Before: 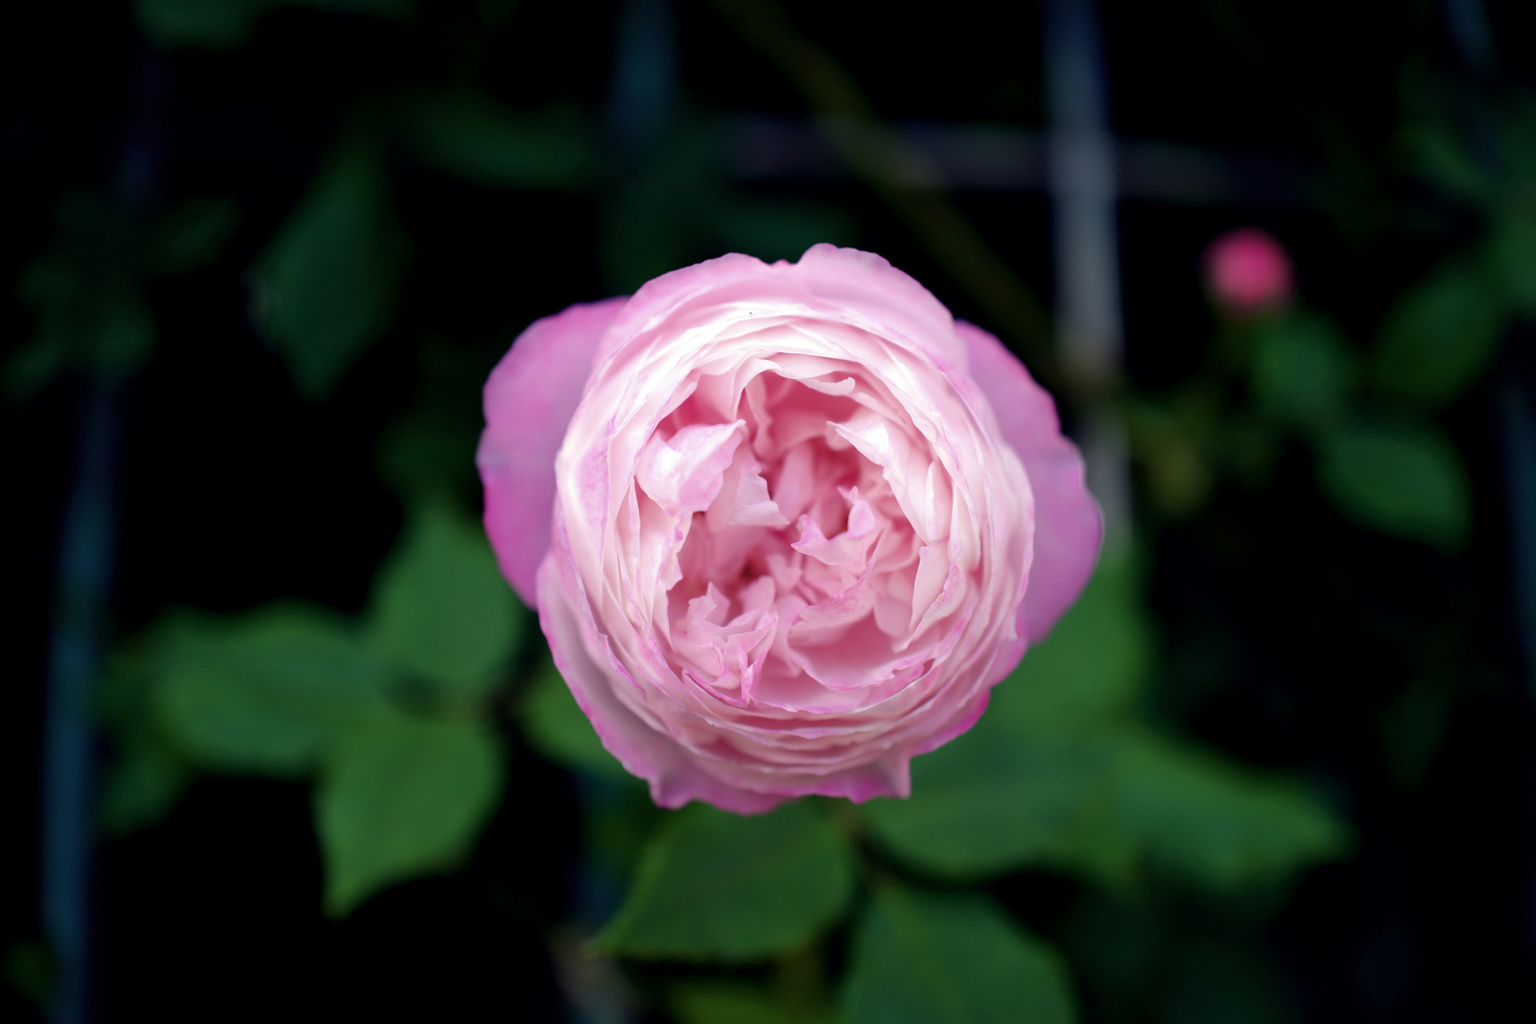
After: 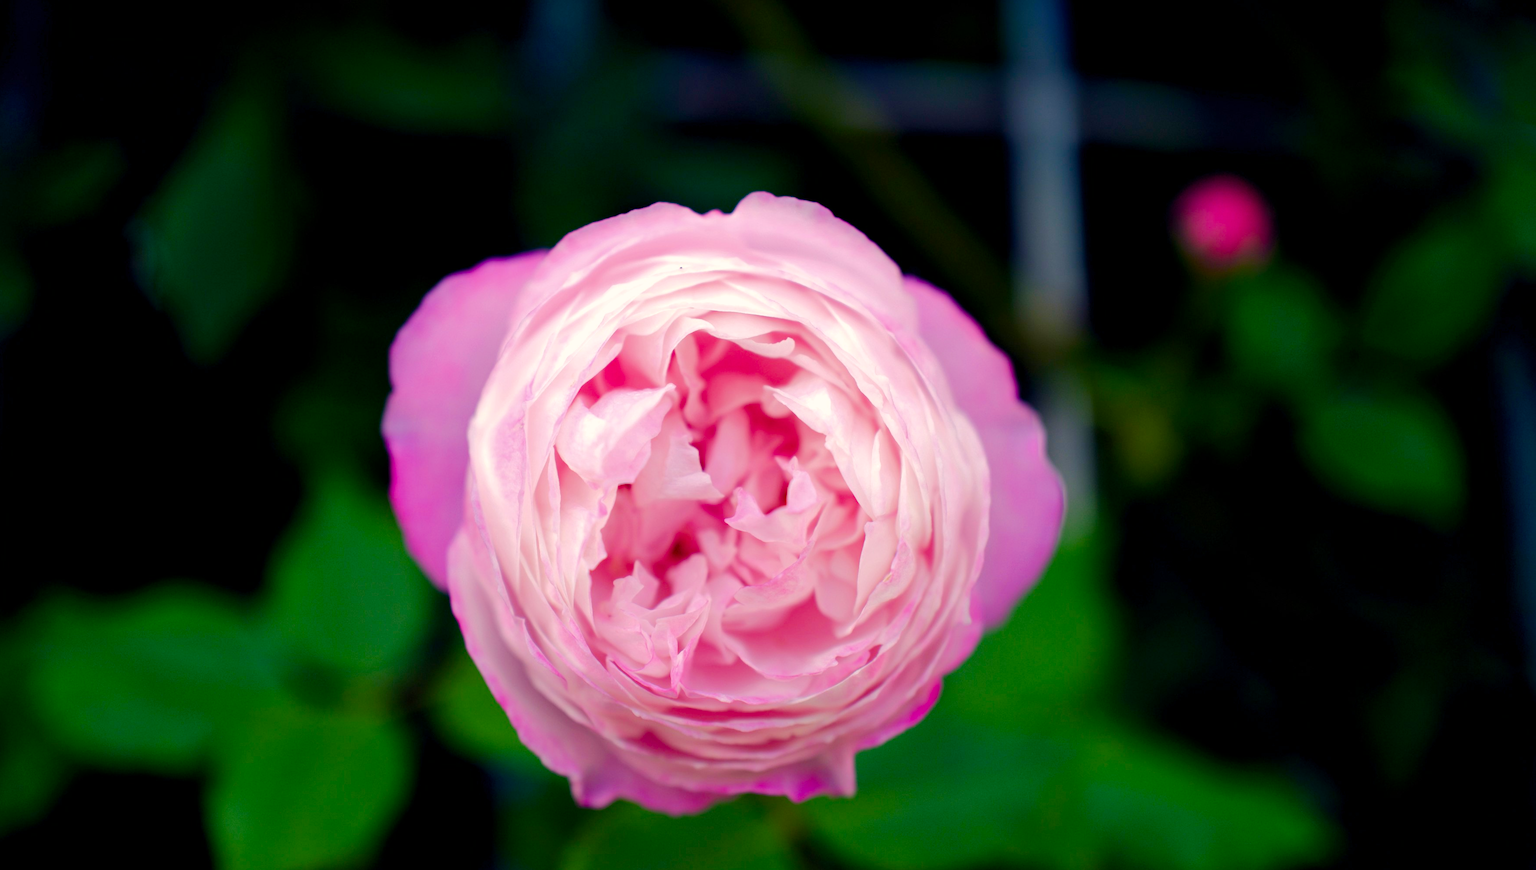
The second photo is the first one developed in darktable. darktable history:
color balance rgb: highlights gain › chroma 2.928%, highlights gain › hue 62.47°, perceptual saturation grading › global saturation 20%, perceptual saturation grading › highlights -49.163%, perceptual saturation grading › shadows 25.787%, perceptual brilliance grading › mid-tones 9.965%, perceptual brilliance grading › shadows 15.55%, global vibrance 39.368%
crop: left 8.222%, top 6.624%, bottom 15.332%
